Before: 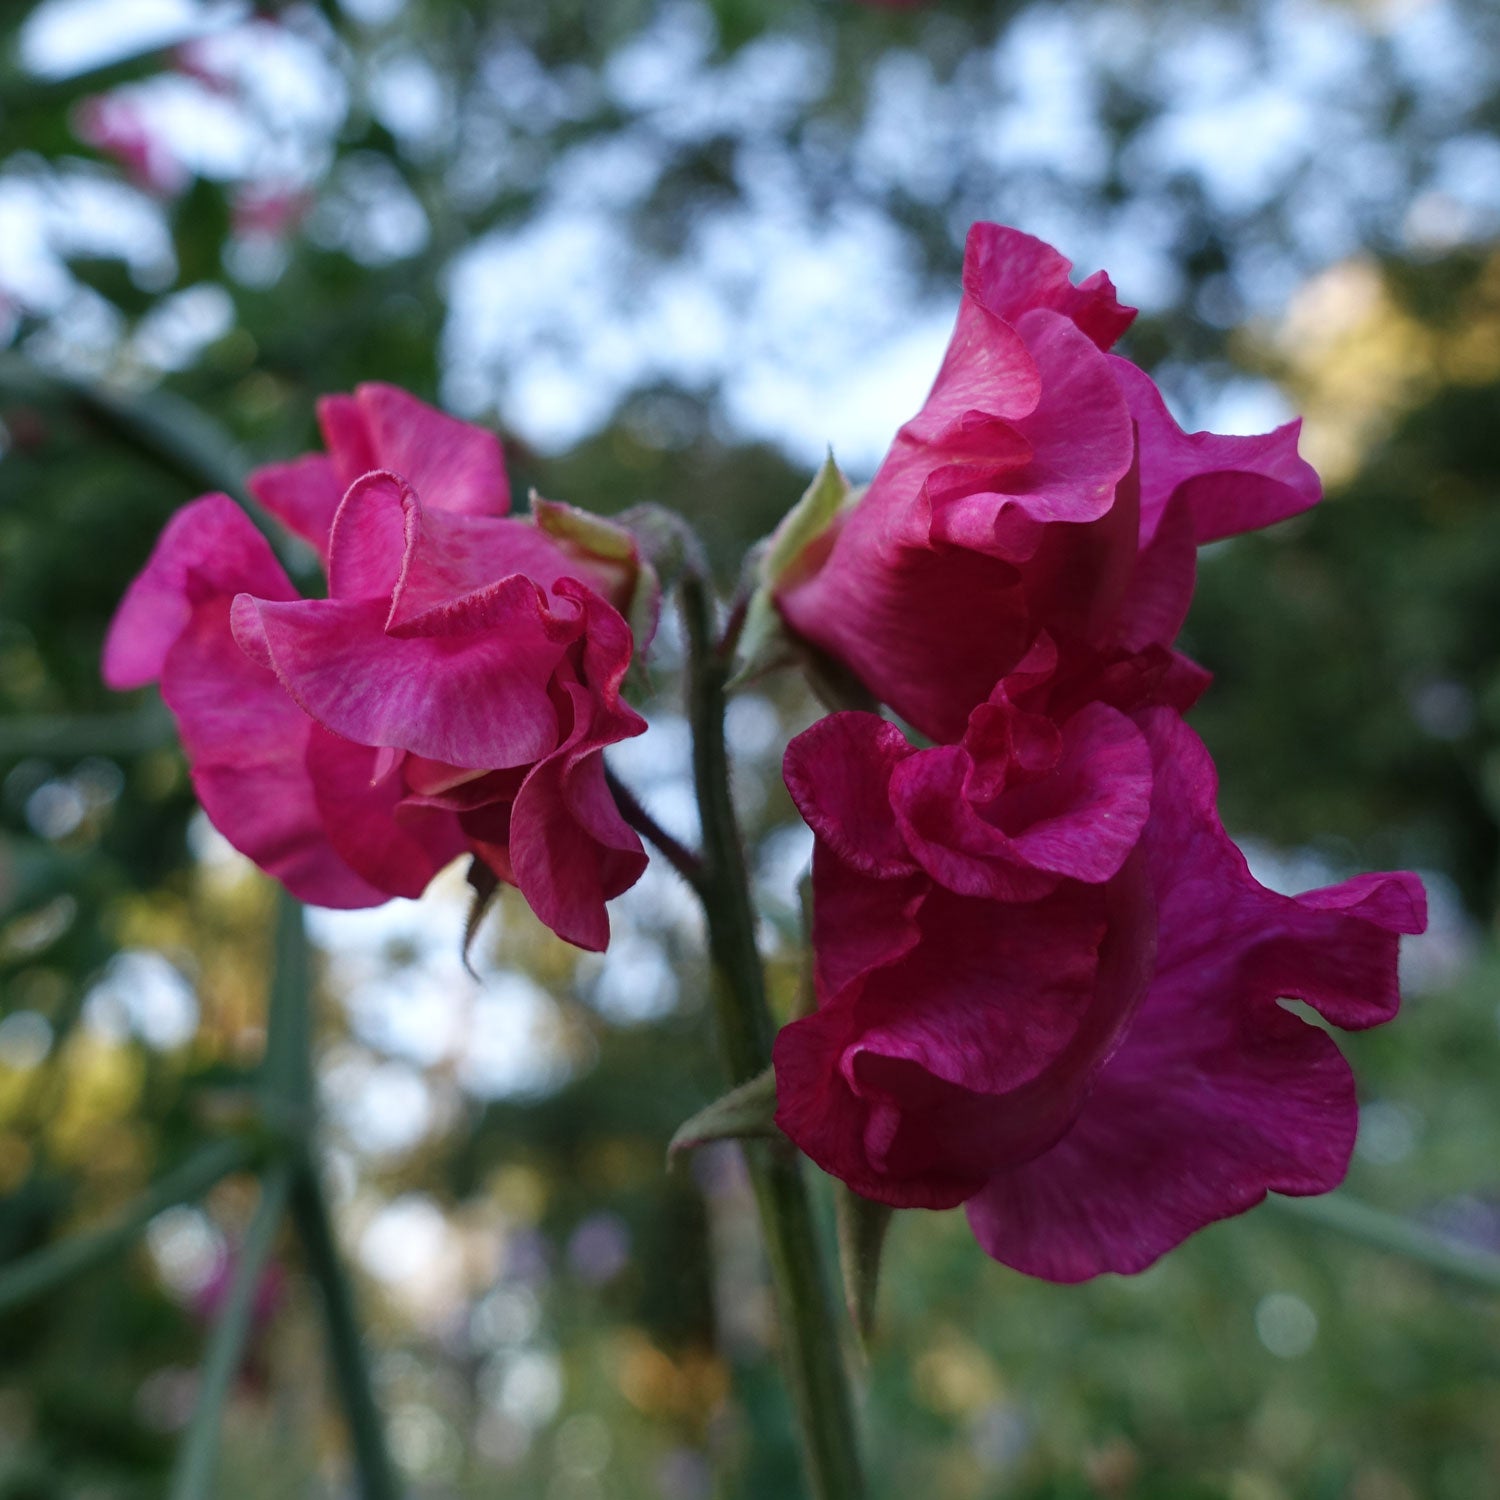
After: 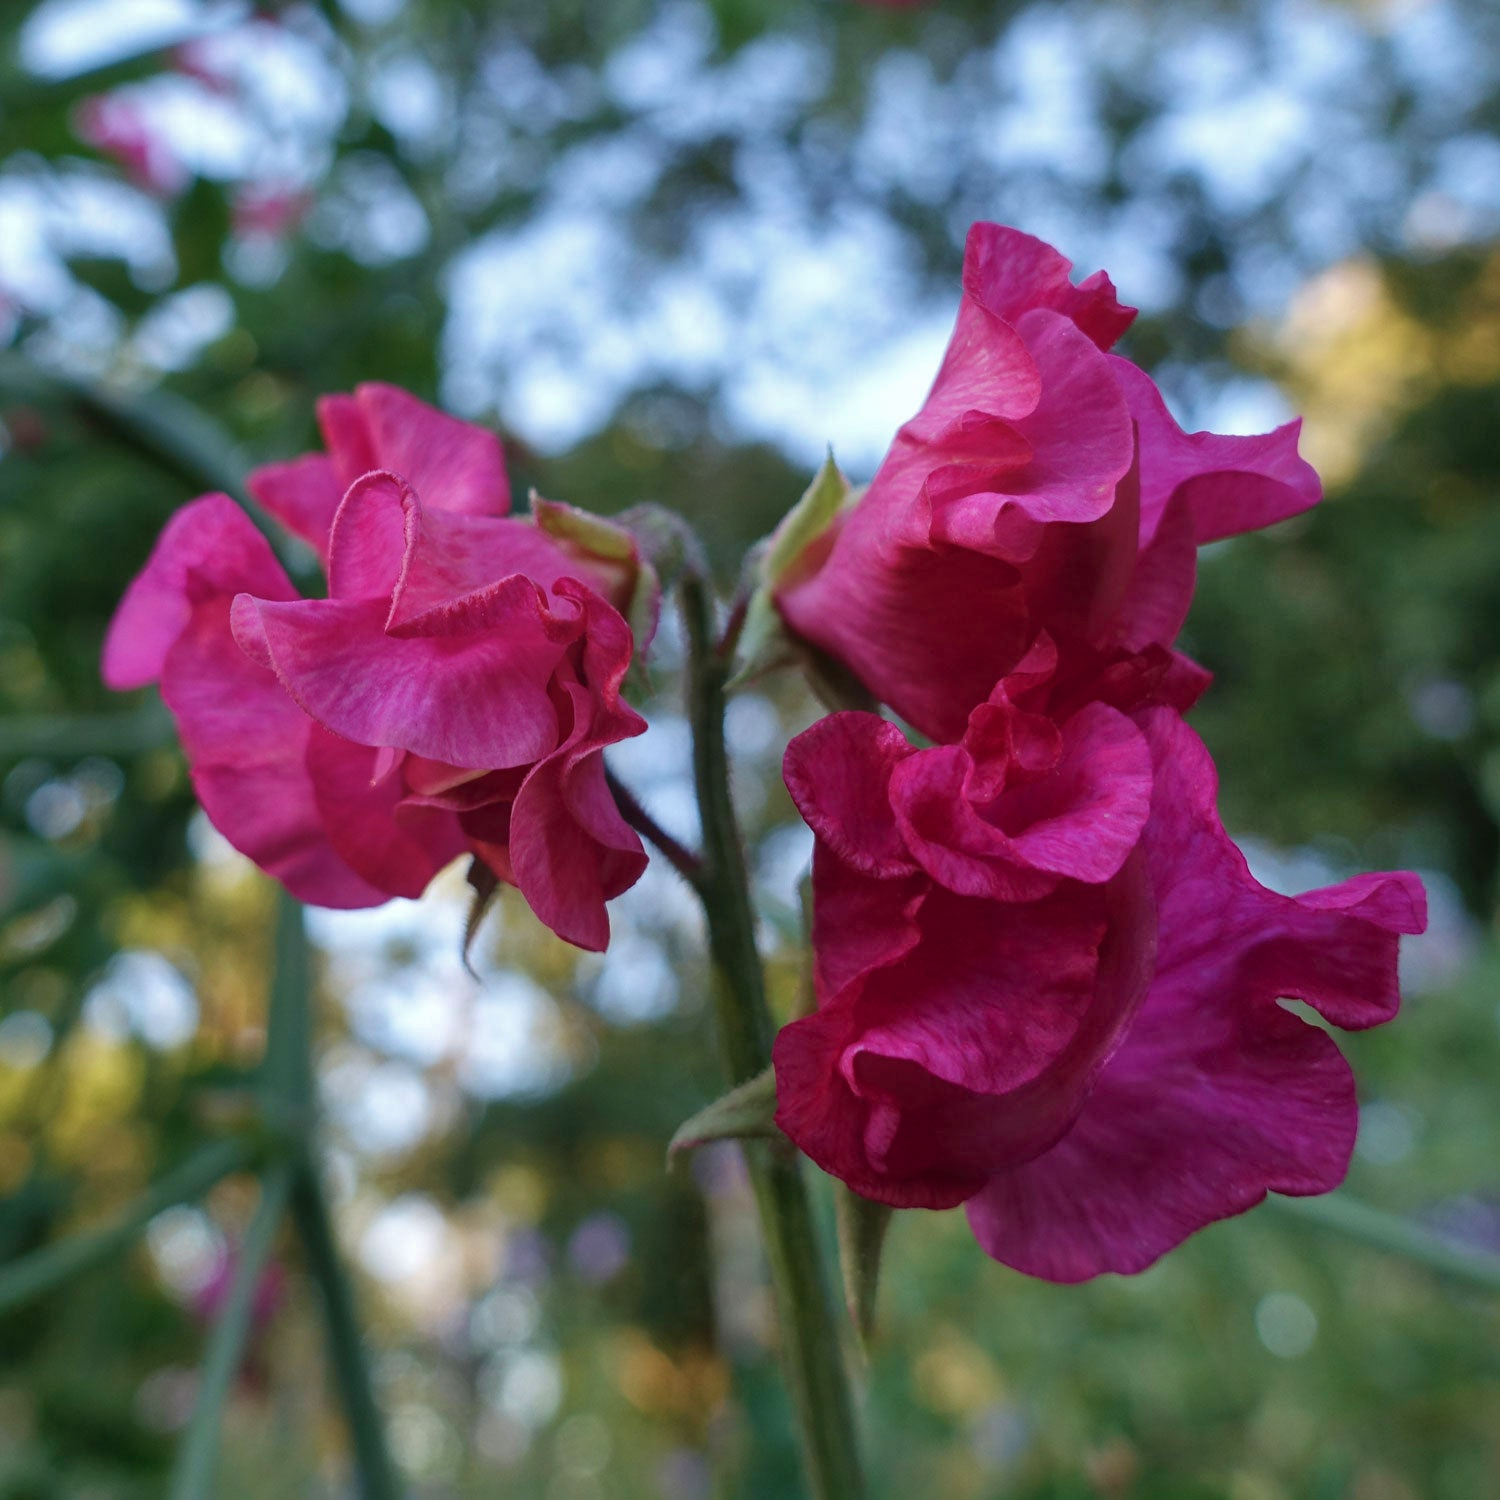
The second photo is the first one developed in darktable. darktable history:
velvia: strength 15%
shadows and highlights: on, module defaults
